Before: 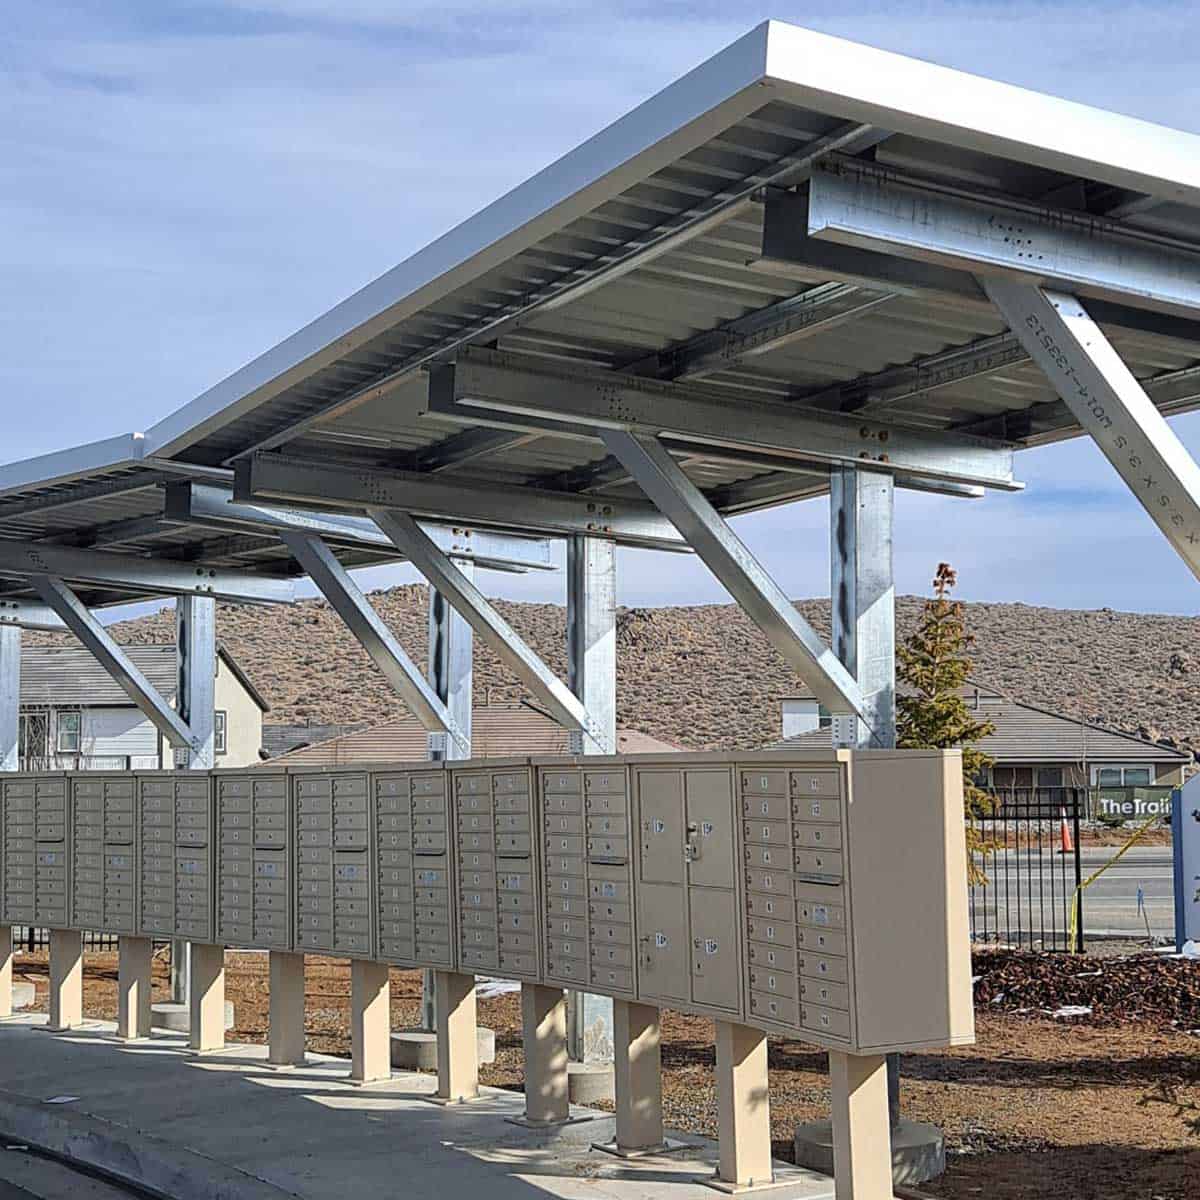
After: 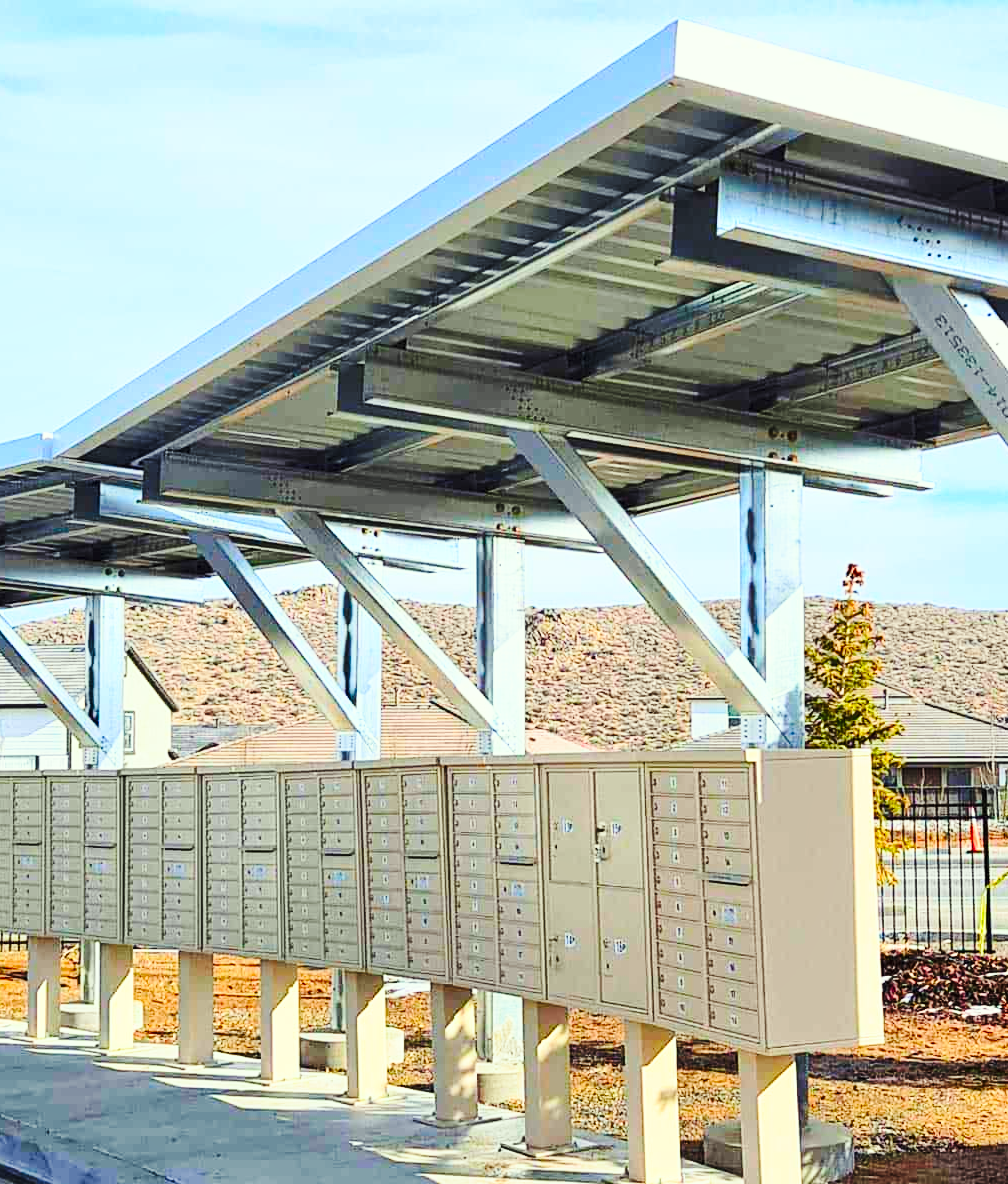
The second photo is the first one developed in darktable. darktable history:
shadows and highlights: shadows 4.1, highlights -17.6, soften with gaussian
tone equalizer: on, module defaults
contrast brightness saturation: contrast 0.2, brightness 0.2, saturation 0.8
color correction: highlights a* -4.73, highlights b* 5.06, saturation 0.97
crop: left 7.598%, right 7.873%
base curve: curves: ch0 [(0, 0) (0.028, 0.03) (0.121, 0.232) (0.46, 0.748) (0.859, 0.968) (1, 1)], preserve colors none
